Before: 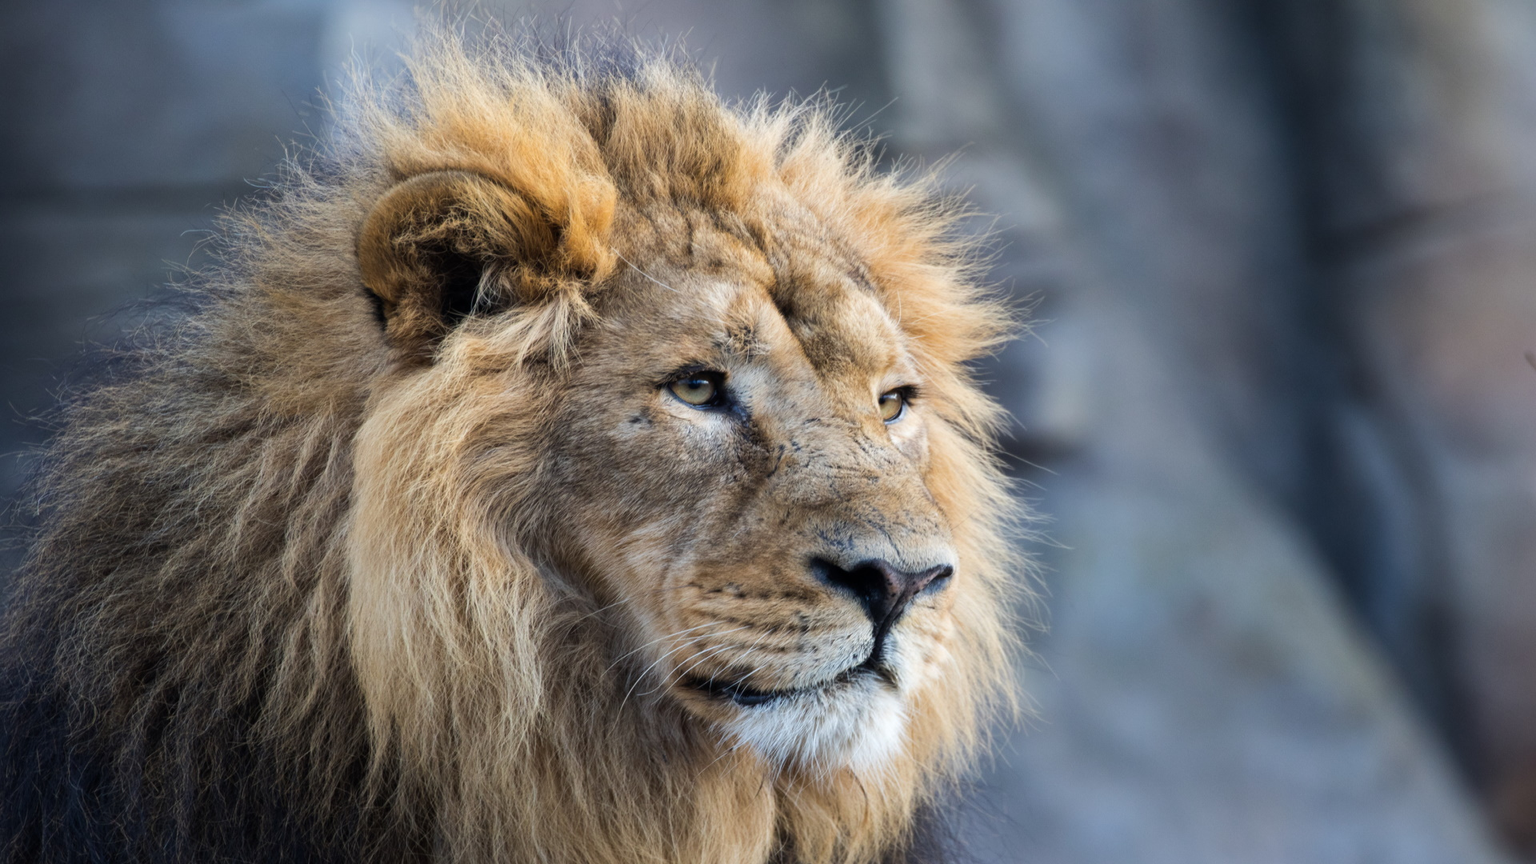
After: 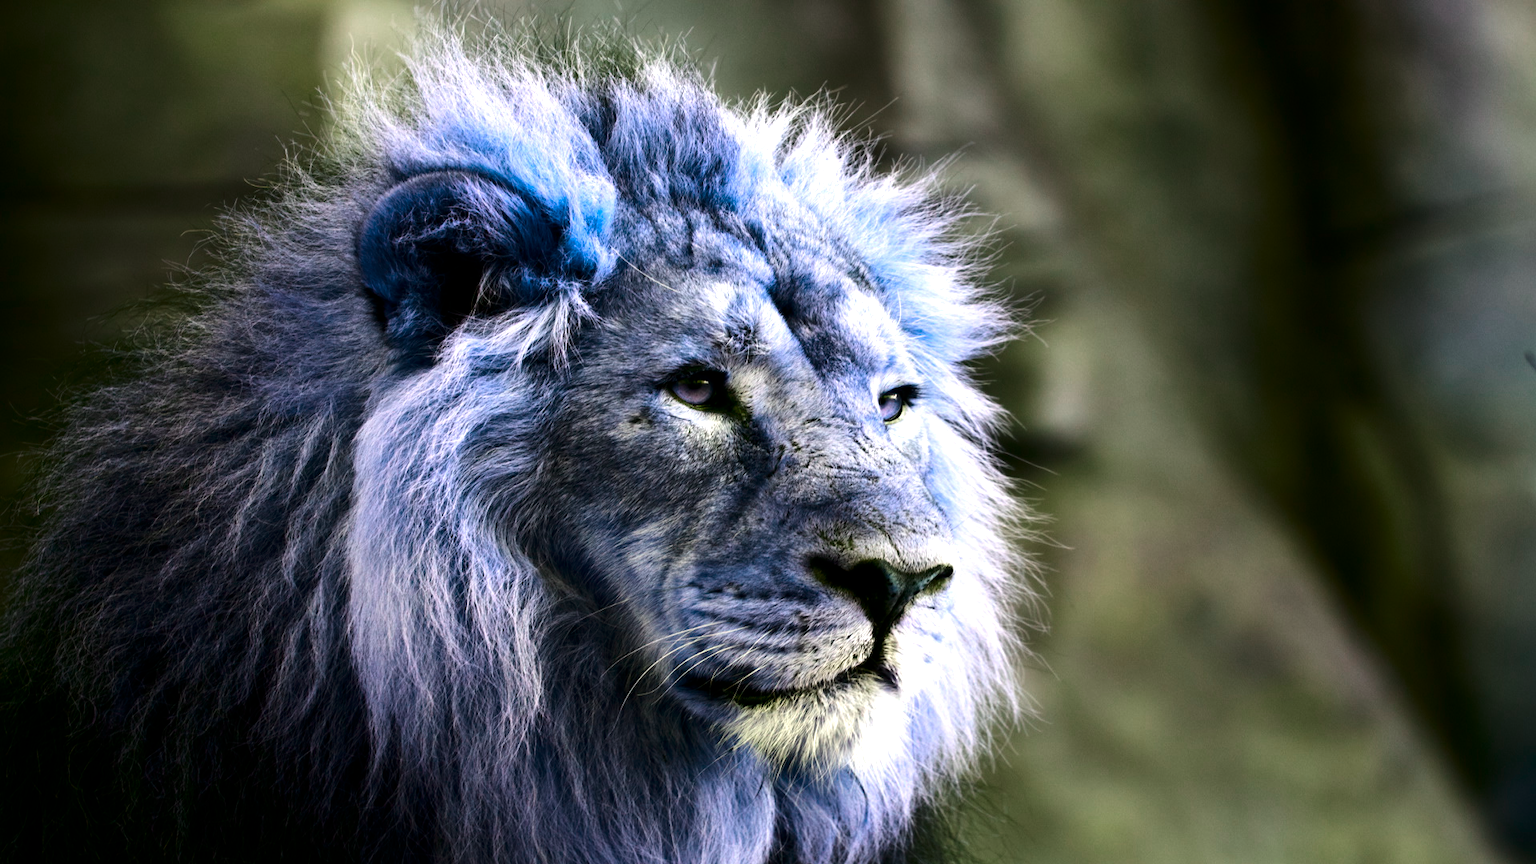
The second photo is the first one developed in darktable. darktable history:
exposure: compensate exposure bias true, compensate highlight preservation false
contrast brightness saturation: contrast 0.127, brightness -0.231, saturation 0.146
shadows and highlights: shadows -22.73, highlights 44.29, highlights color adjustment 78%, soften with gaussian
color balance rgb: linear chroma grading › global chroma 15.255%, perceptual saturation grading › global saturation 0.155%, hue shift -149.76°, contrast 34.997%, saturation formula JzAzBz (2021)
